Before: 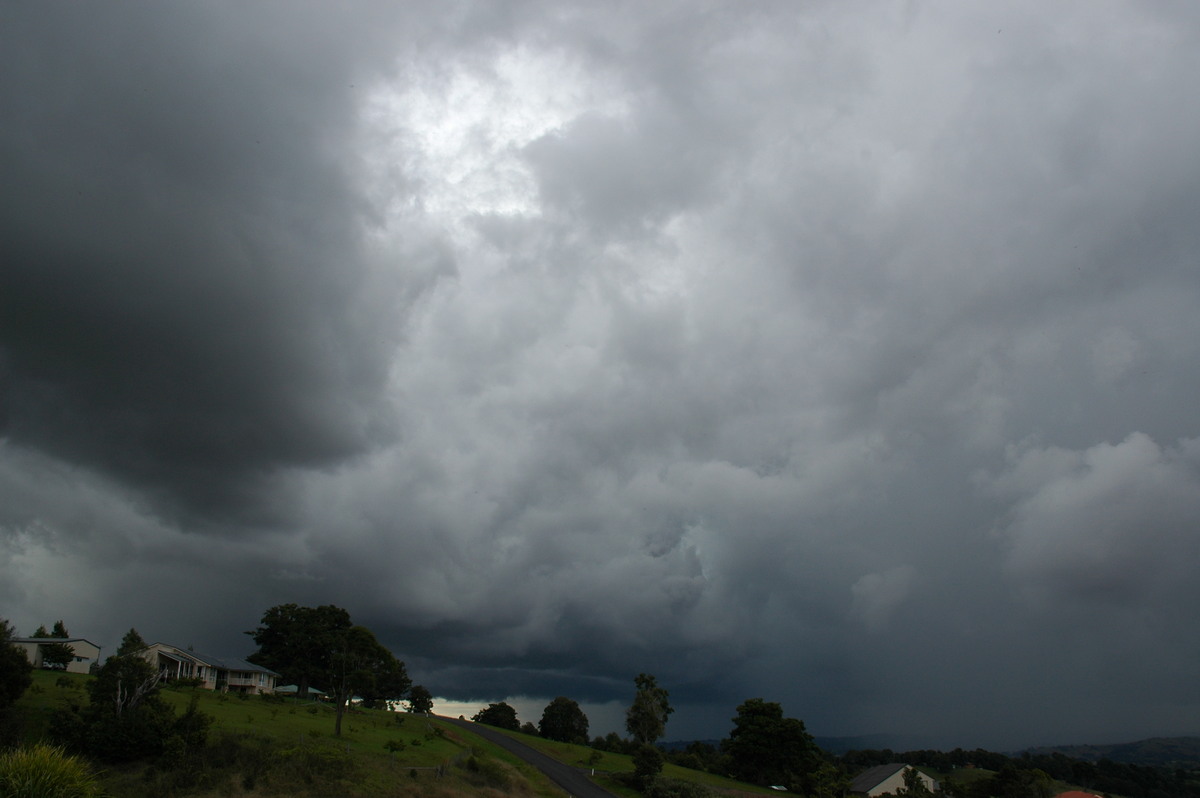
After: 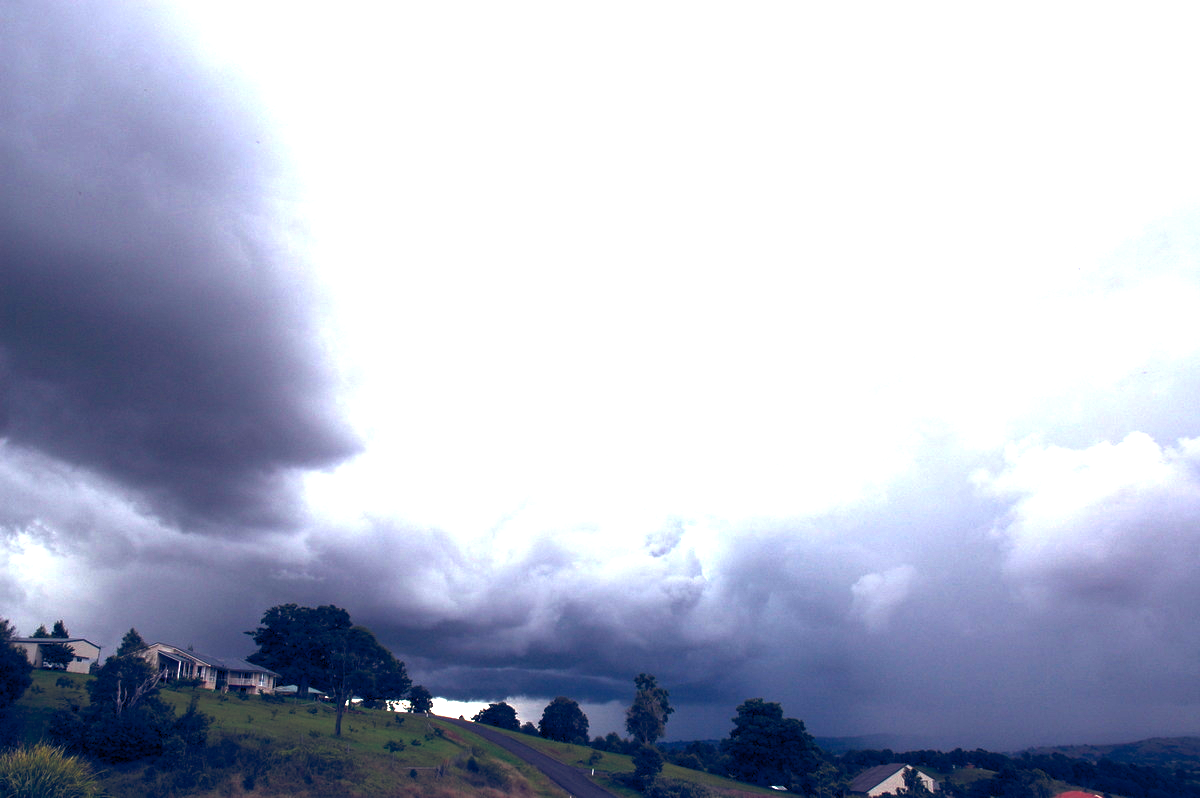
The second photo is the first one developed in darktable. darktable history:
color balance rgb: shadows lift › luminance 0.741%, shadows lift › chroma 6.975%, shadows lift › hue 299.18°, global offset › chroma 0.158%, global offset › hue 253.45°, perceptual saturation grading › global saturation 0.136%, perceptual brilliance grading › global brilliance 34.681%, perceptual brilliance grading › highlights 49.954%, perceptual brilliance grading › mid-tones 59.697%, perceptual brilliance grading › shadows 34.996%
